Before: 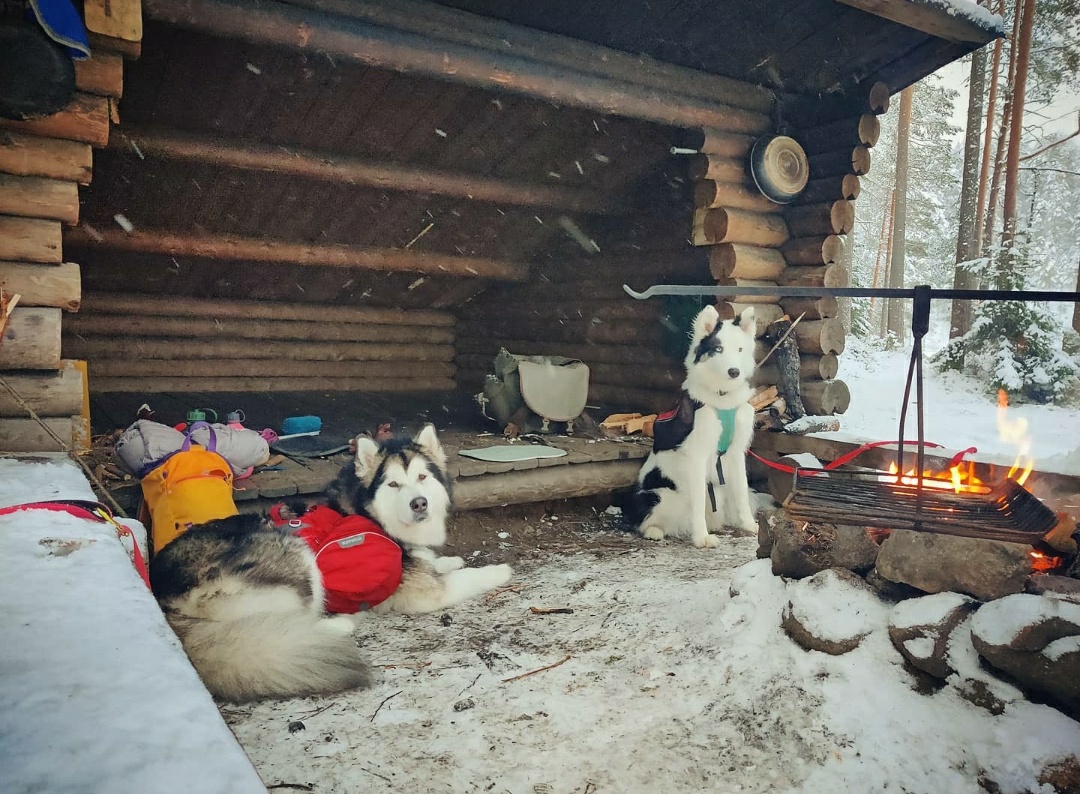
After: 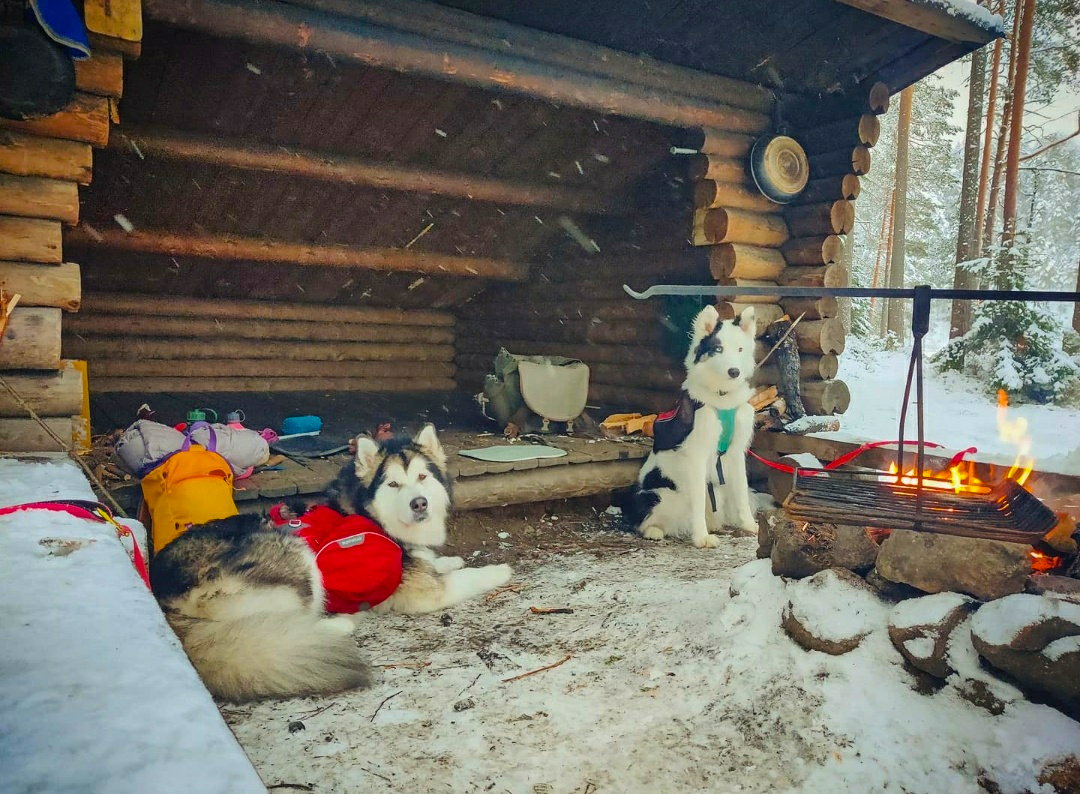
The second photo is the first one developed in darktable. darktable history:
local contrast: detail 110%
color balance rgb: perceptual saturation grading › global saturation 30%, global vibrance 30%
